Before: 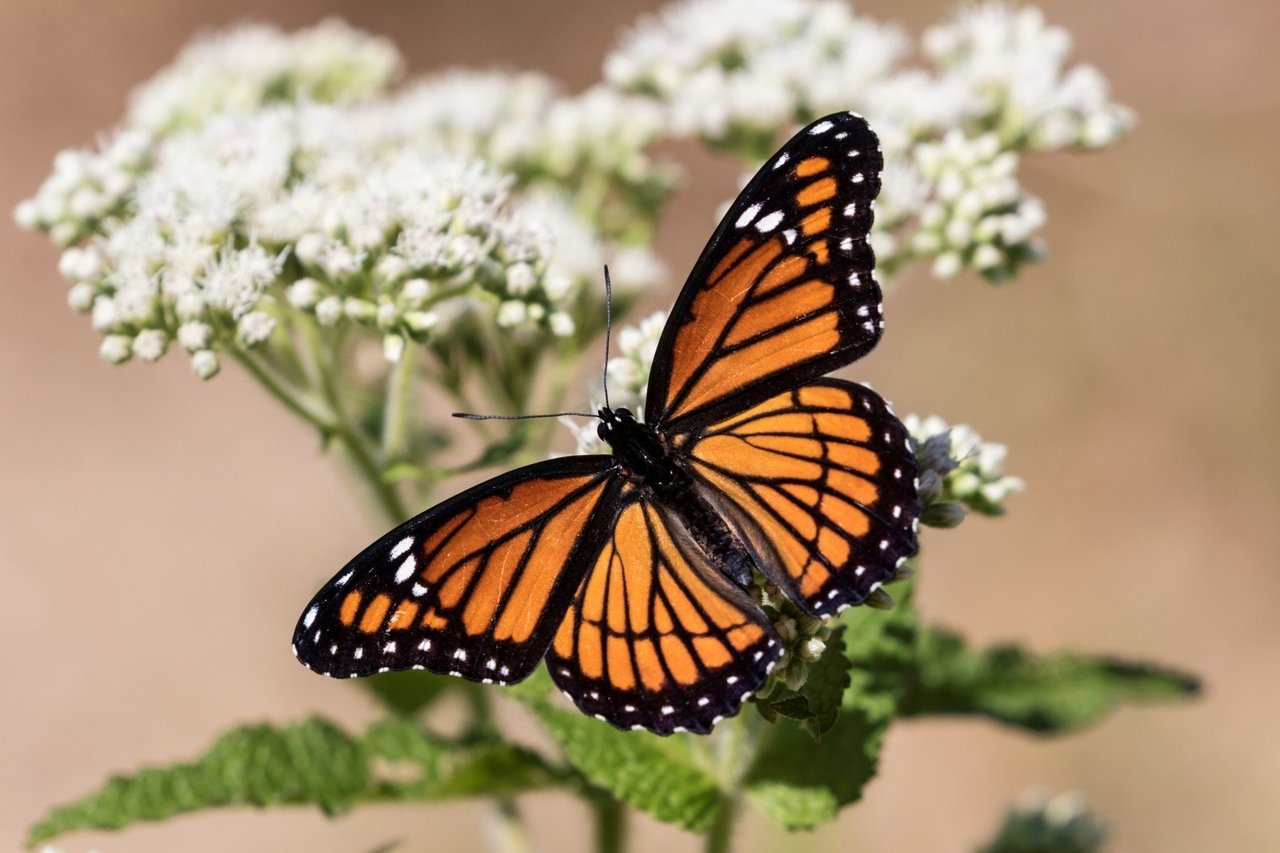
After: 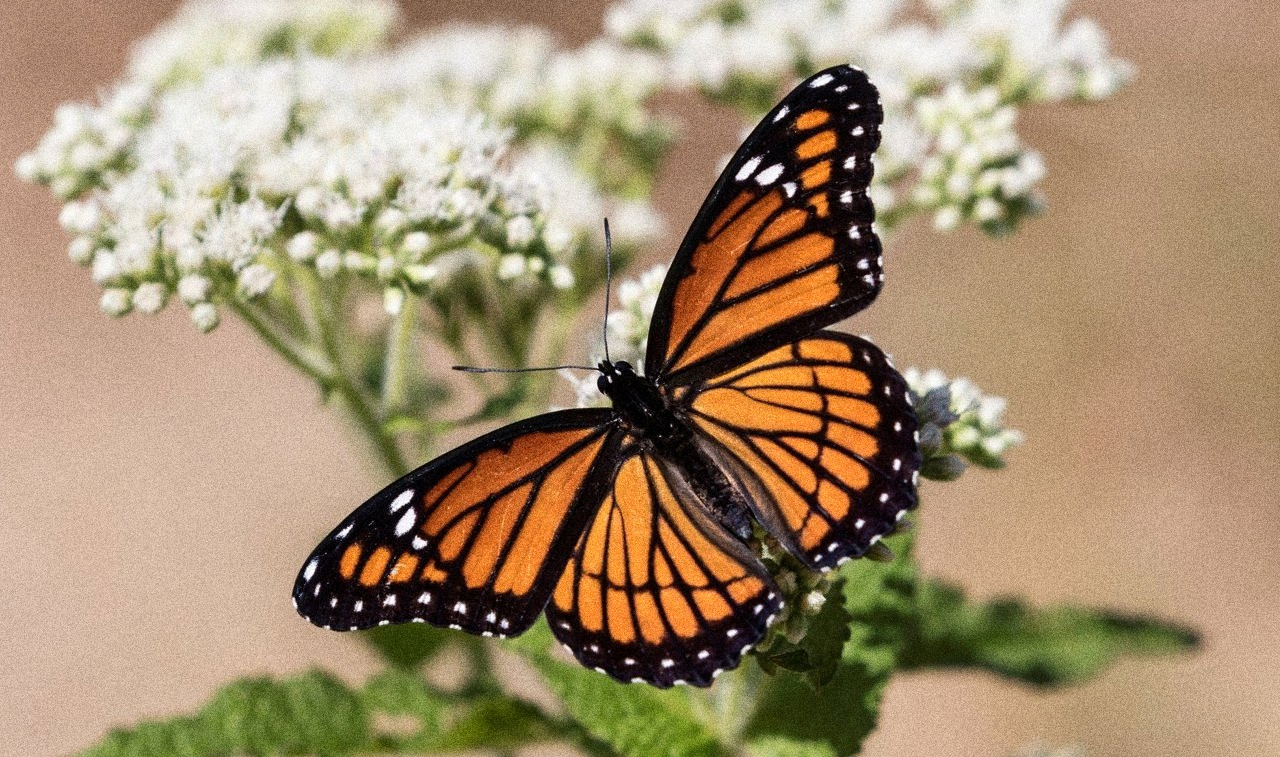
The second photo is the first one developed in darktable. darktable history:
crop and rotate: top 5.609%, bottom 5.609%
grain: coarseness 14.49 ISO, strength 48.04%, mid-tones bias 35%
